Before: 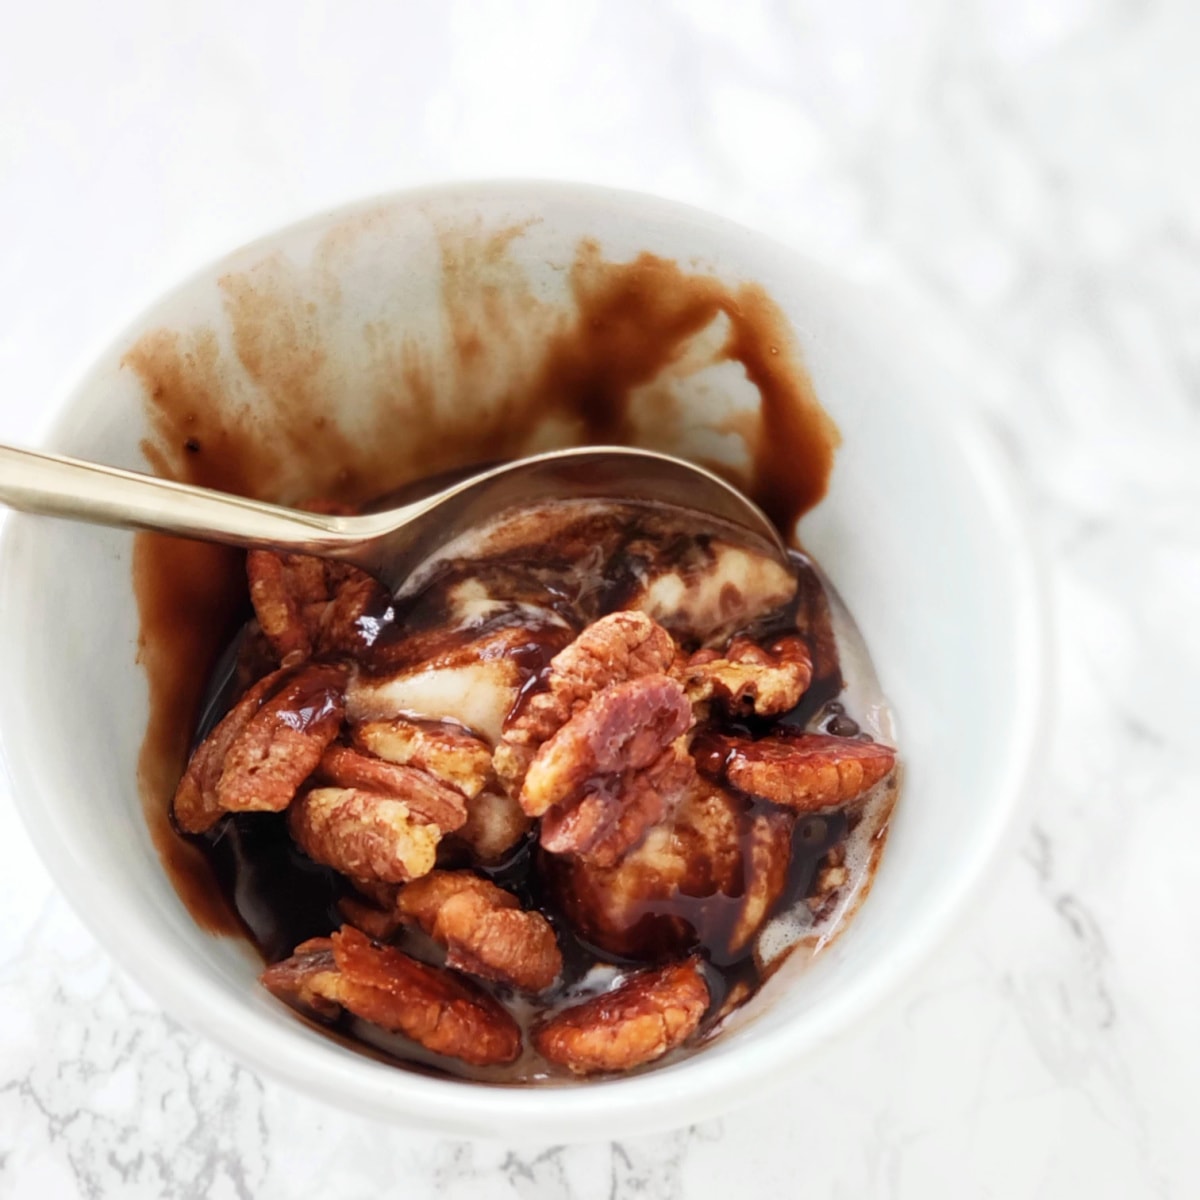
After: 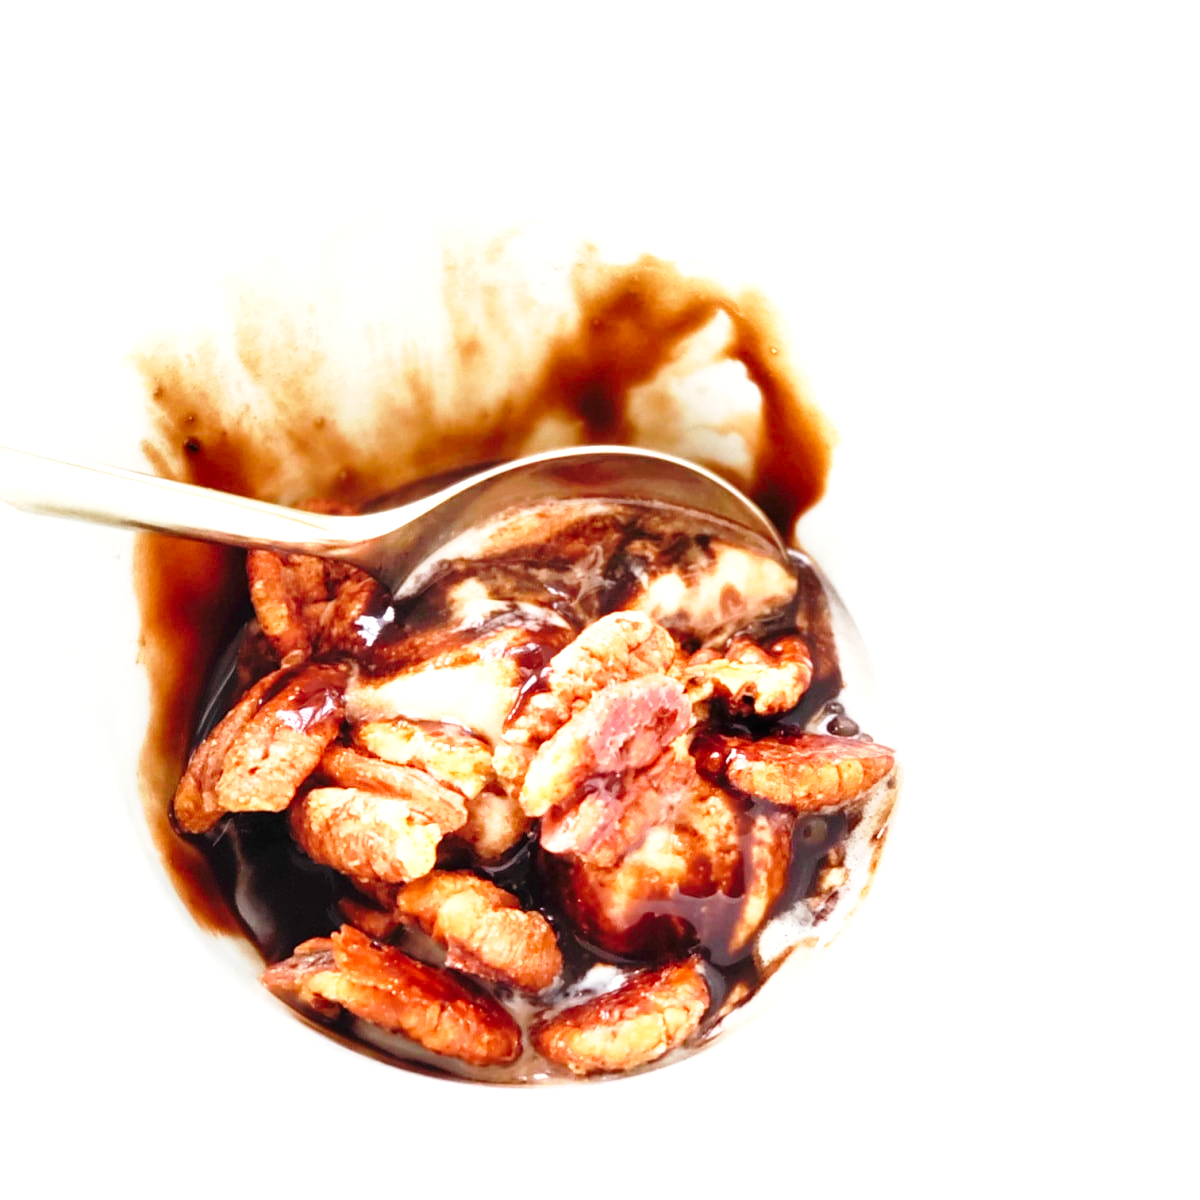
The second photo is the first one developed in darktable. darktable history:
shadows and highlights: shadows -88.03, highlights -35.45, shadows color adjustment 99.15%, highlights color adjustment 0%, soften with gaussian
exposure: black level correction 0, exposure 1.2 EV, compensate highlight preservation false
base curve: curves: ch0 [(0, 0) (0.028, 0.03) (0.121, 0.232) (0.46, 0.748) (0.859, 0.968) (1, 1)], preserve colors none
